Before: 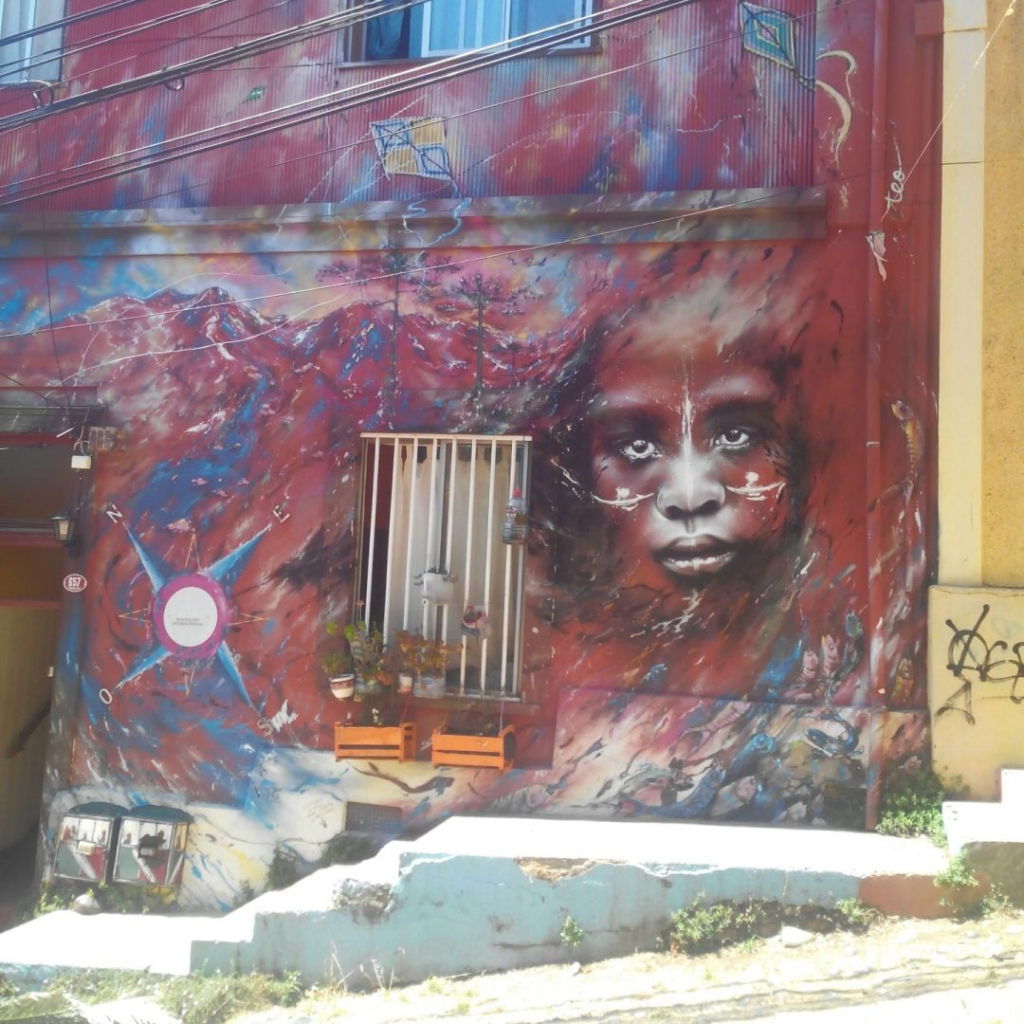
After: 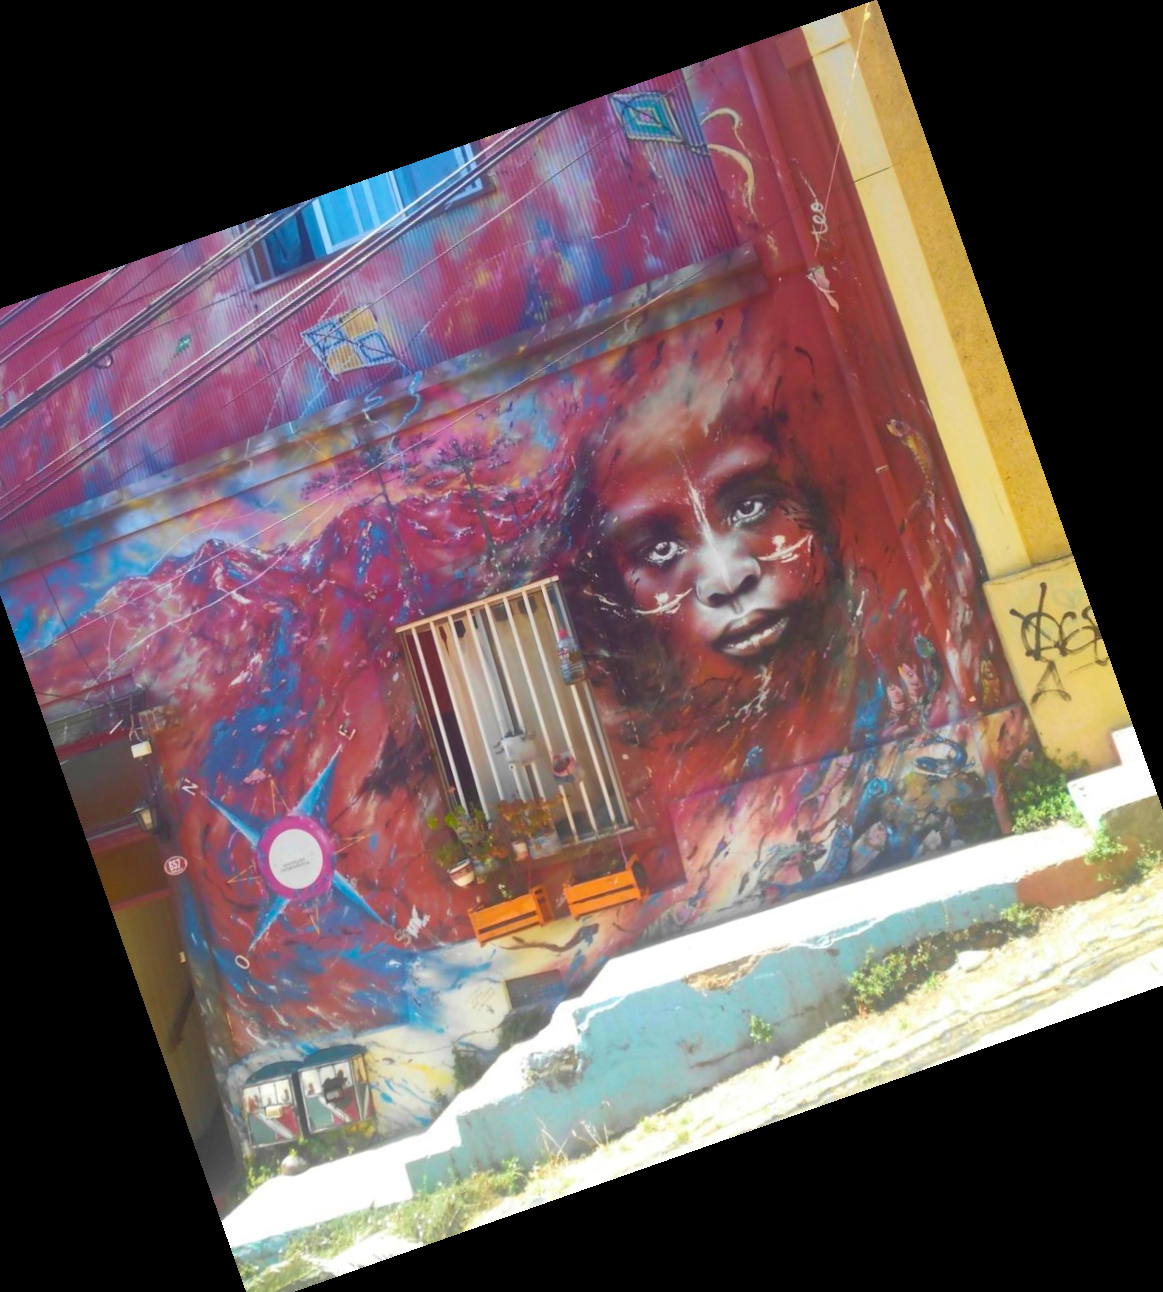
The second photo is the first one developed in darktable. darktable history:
velvia: on, module defaults
crop and rotate: angle 19.43°, left 6.812%, right 4.125%, bottom 1.087%
color balance rgb: perceptual saturation grading › global saturation 20%, global vibrance 20%
